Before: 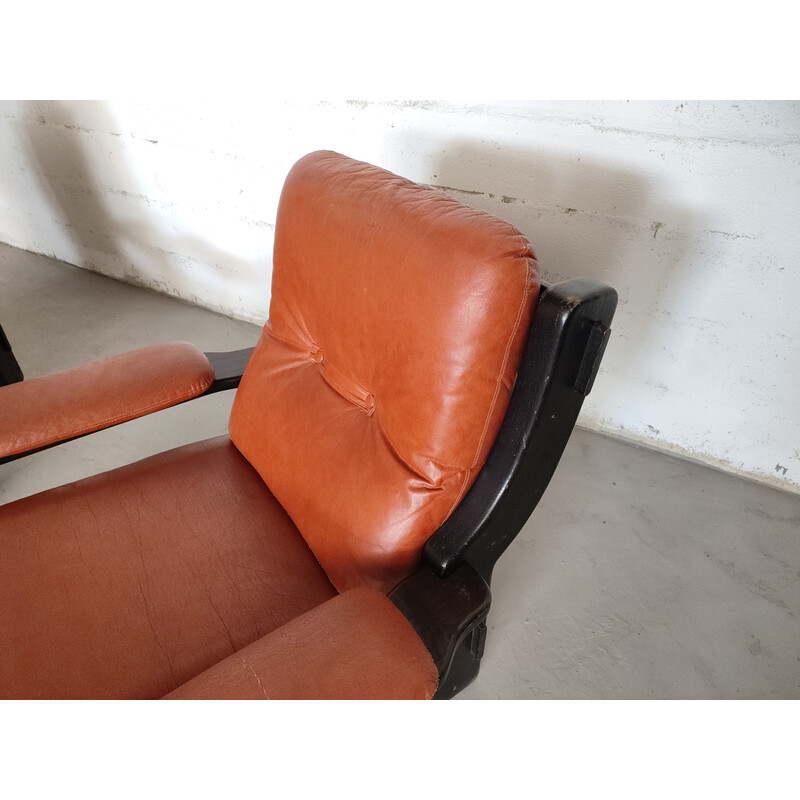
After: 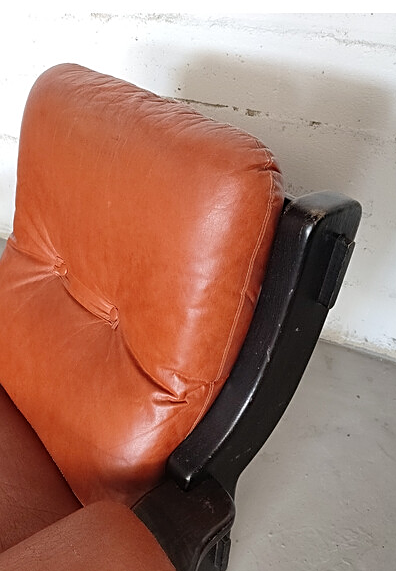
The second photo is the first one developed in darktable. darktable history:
crop: left 32.075%, top 10.976%, right 18.355%, bottom 17.596%
sharpen: on, module defaults
